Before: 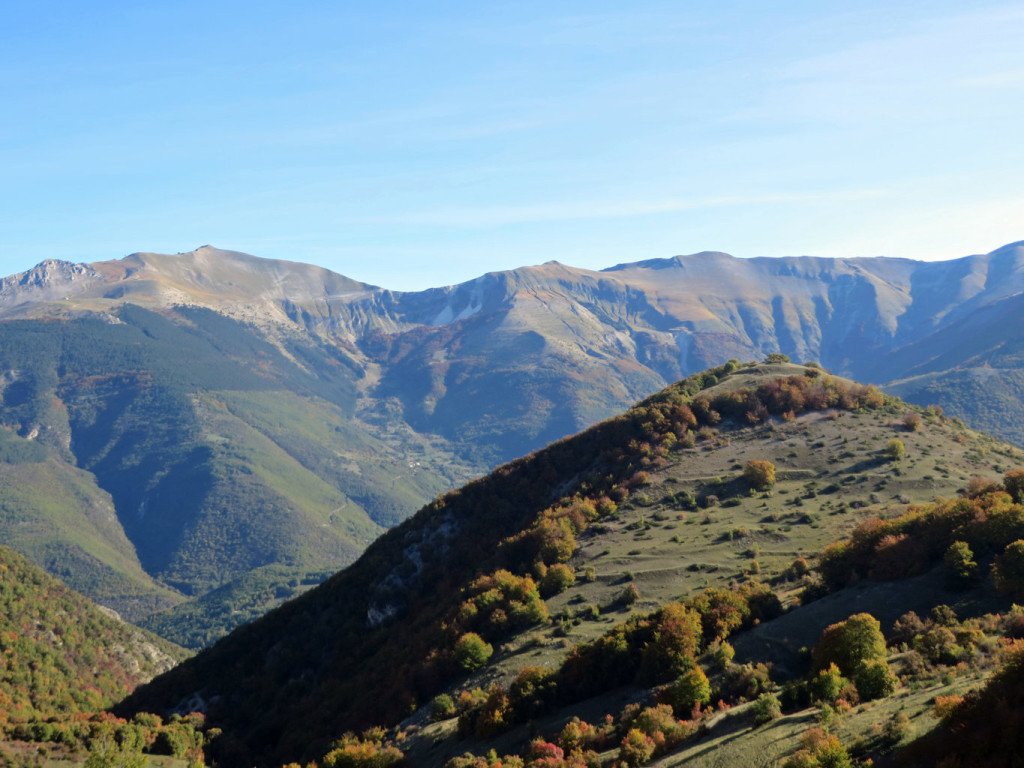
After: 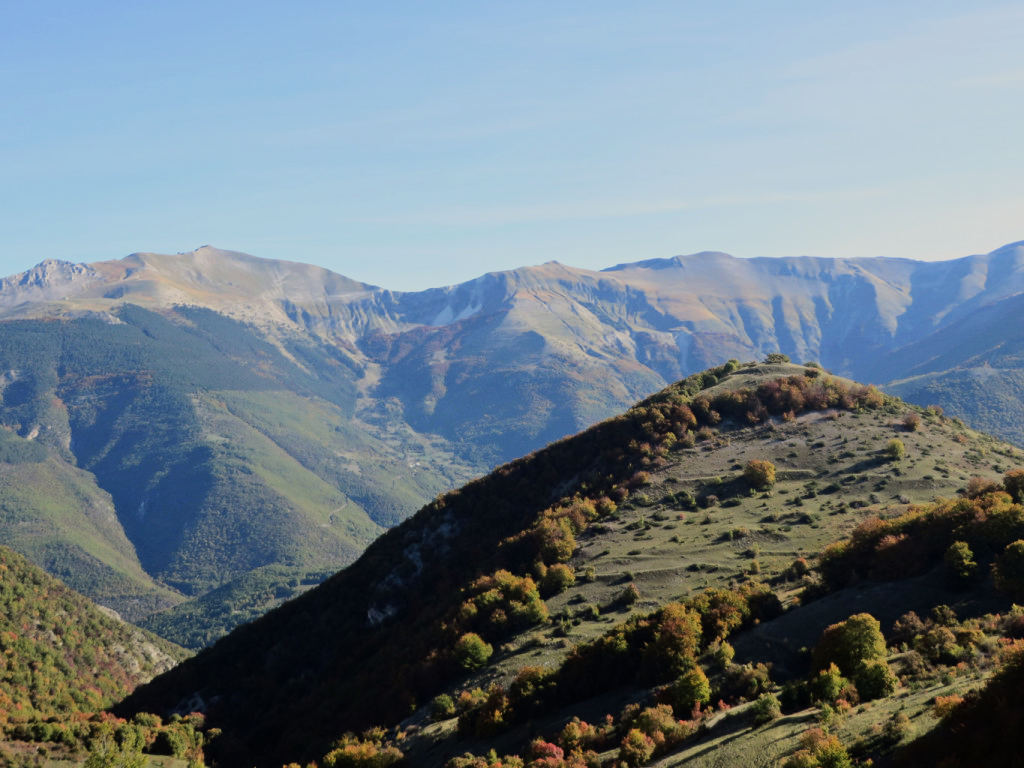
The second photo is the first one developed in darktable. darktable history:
filmic rgb: black relative exposure -16 EV, white relative exposure 5.33 EV, hardness 5.9, contrast 1.244, color science v5 (2021), contrast in shadows safe, contrast in highlights safe
